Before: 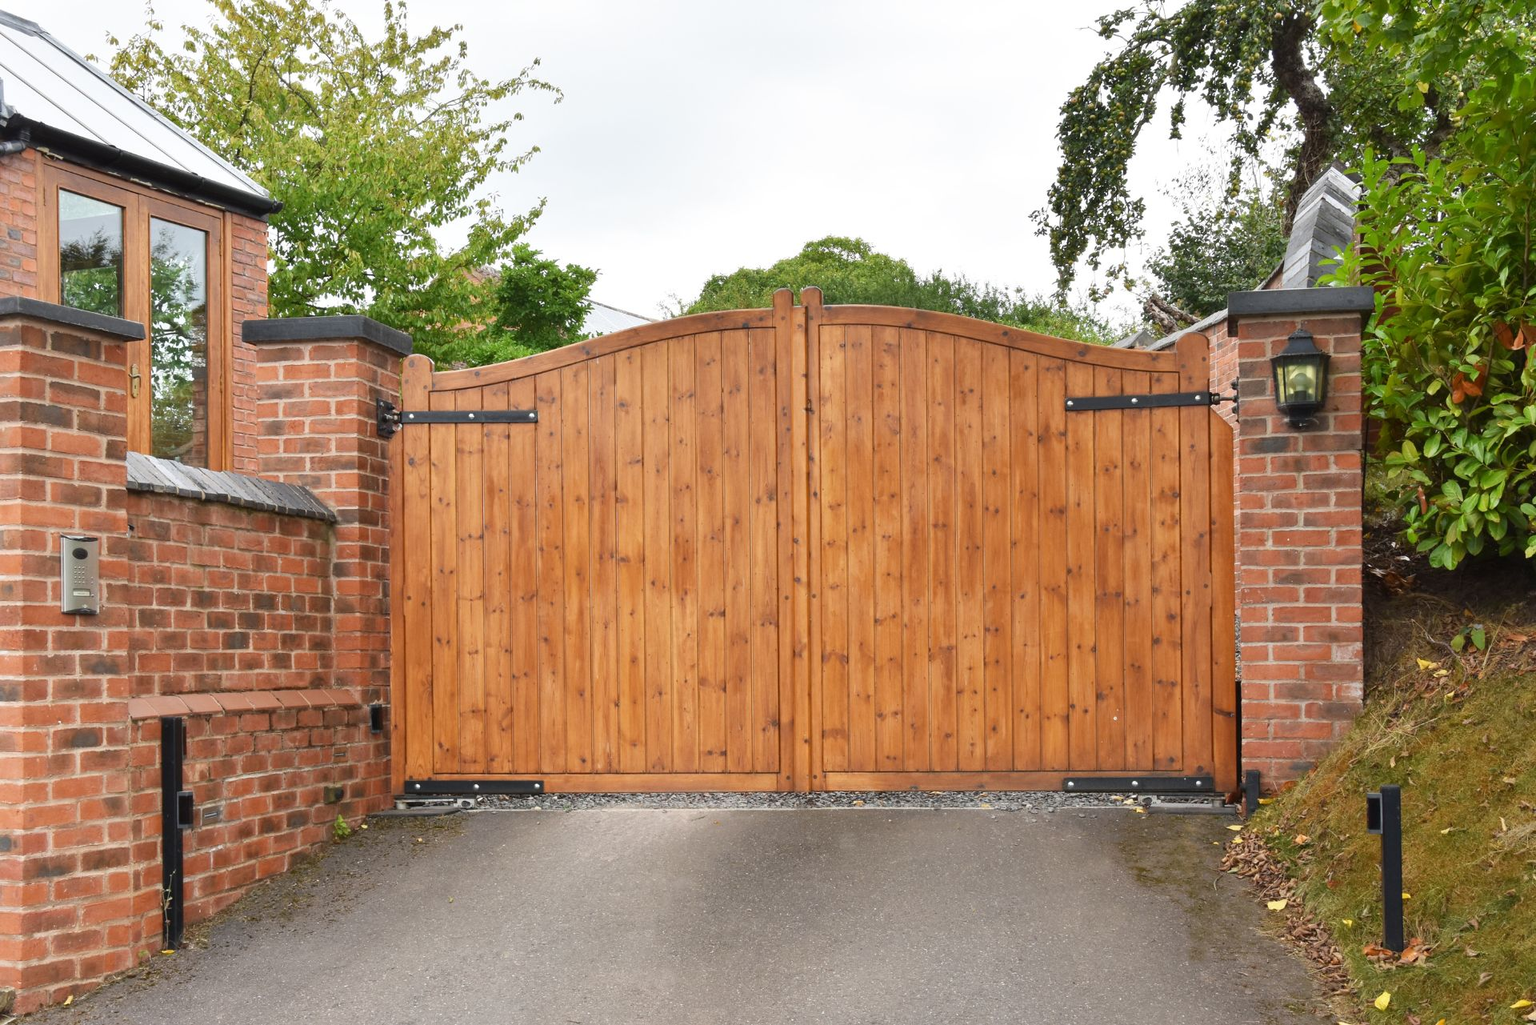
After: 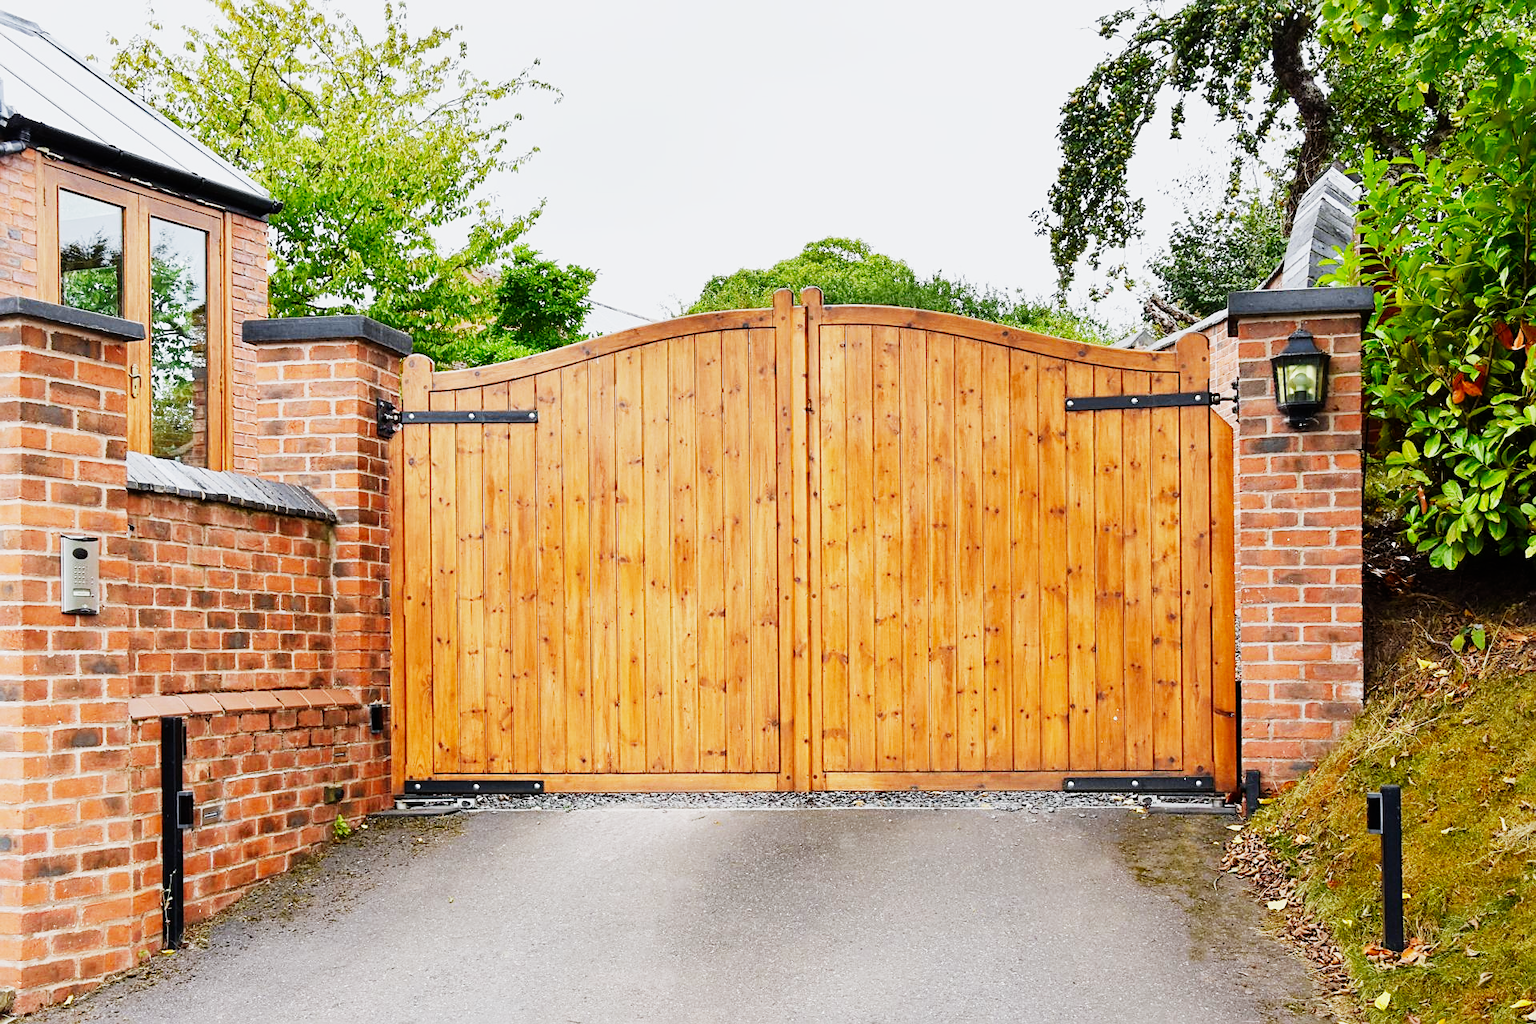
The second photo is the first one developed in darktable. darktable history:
sigmoid: contrast 1.7, skew -0.2, preserve hue 0%, red attenuation 0.1, red rotation 0.035, green attenuation 0.1, green rotation -0.017, blue attenuation 0.15, blue rotation -0.052, base primaries Rec2020
exposure: black level correction 0.001, exposure 0.675 EV, compensate highlight preservation false
color balance: contrast 6.48%, output saturation 113.3%
white balance: red 0.974, blue 1.044
sharpen: on, module defaults
